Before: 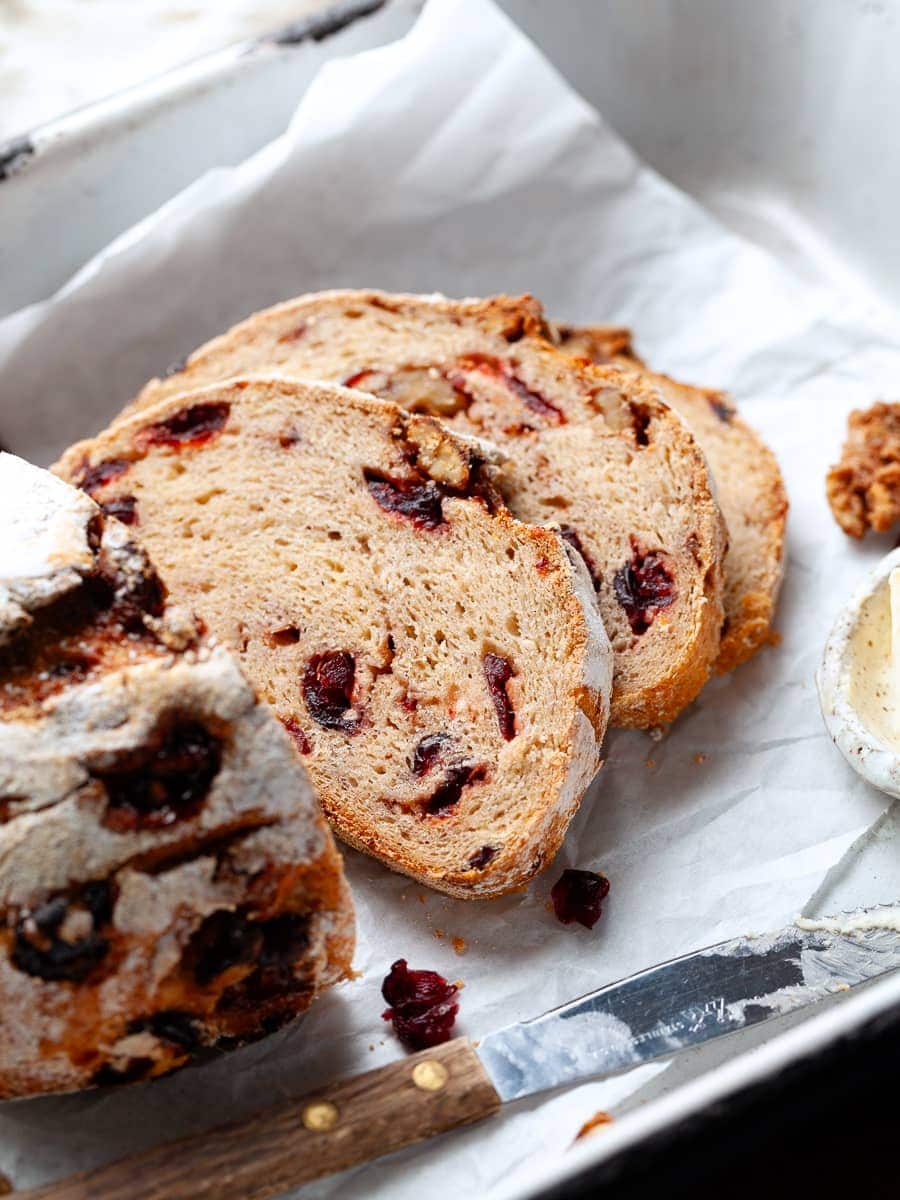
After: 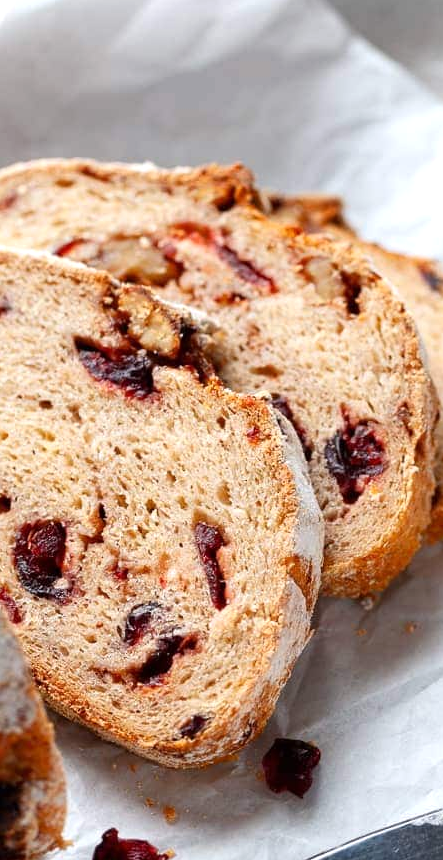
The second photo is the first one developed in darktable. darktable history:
crop: left 32.171%, top 10.92%, right 18.515%, bottom 17.351%
exposure: exposure 0.168 EV, compensate exposure bias true, compensate highlight preservation false
